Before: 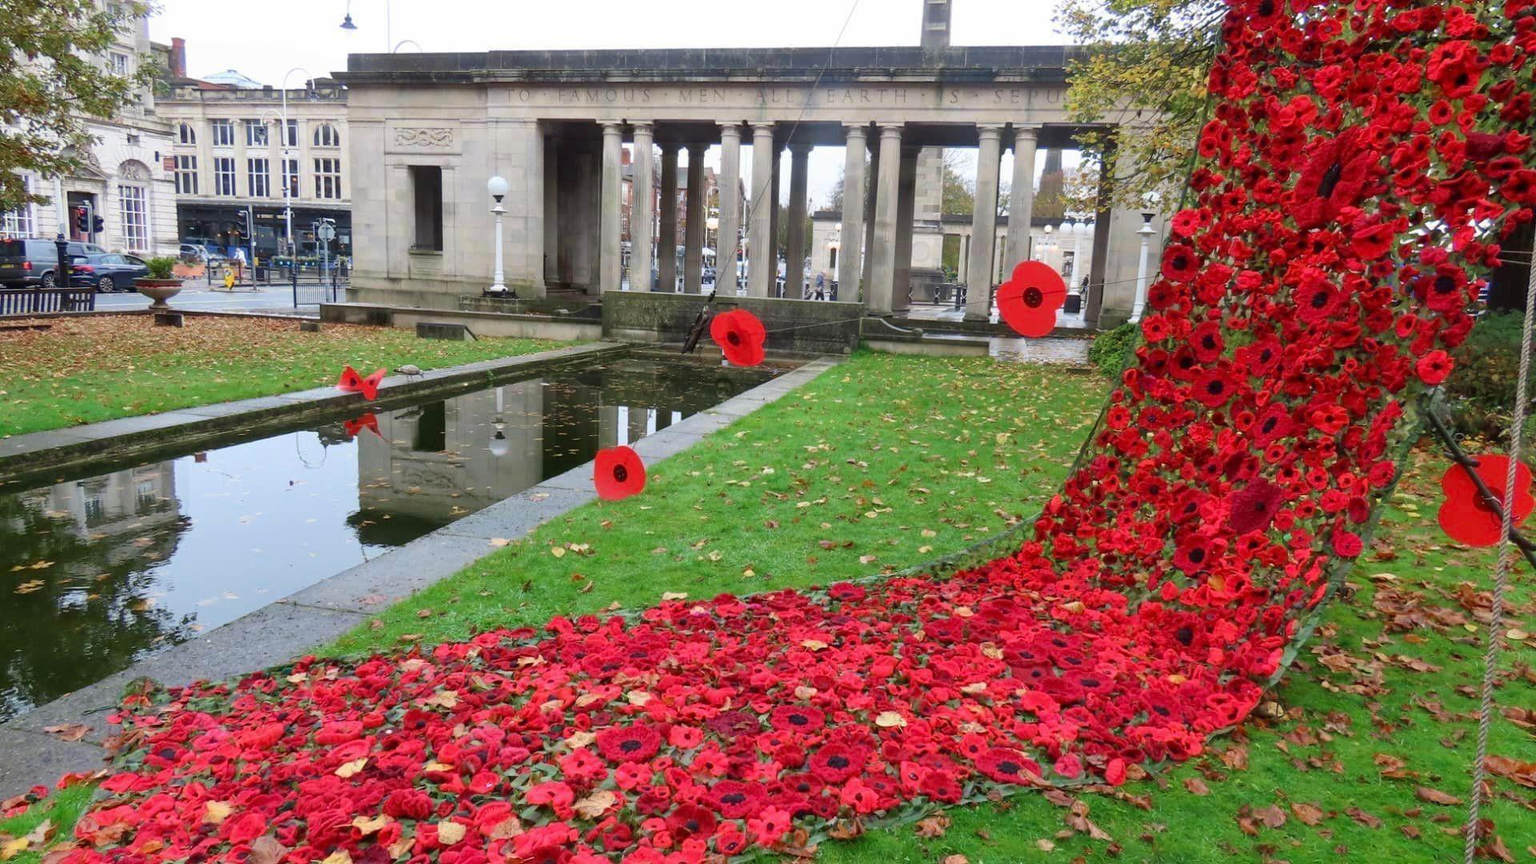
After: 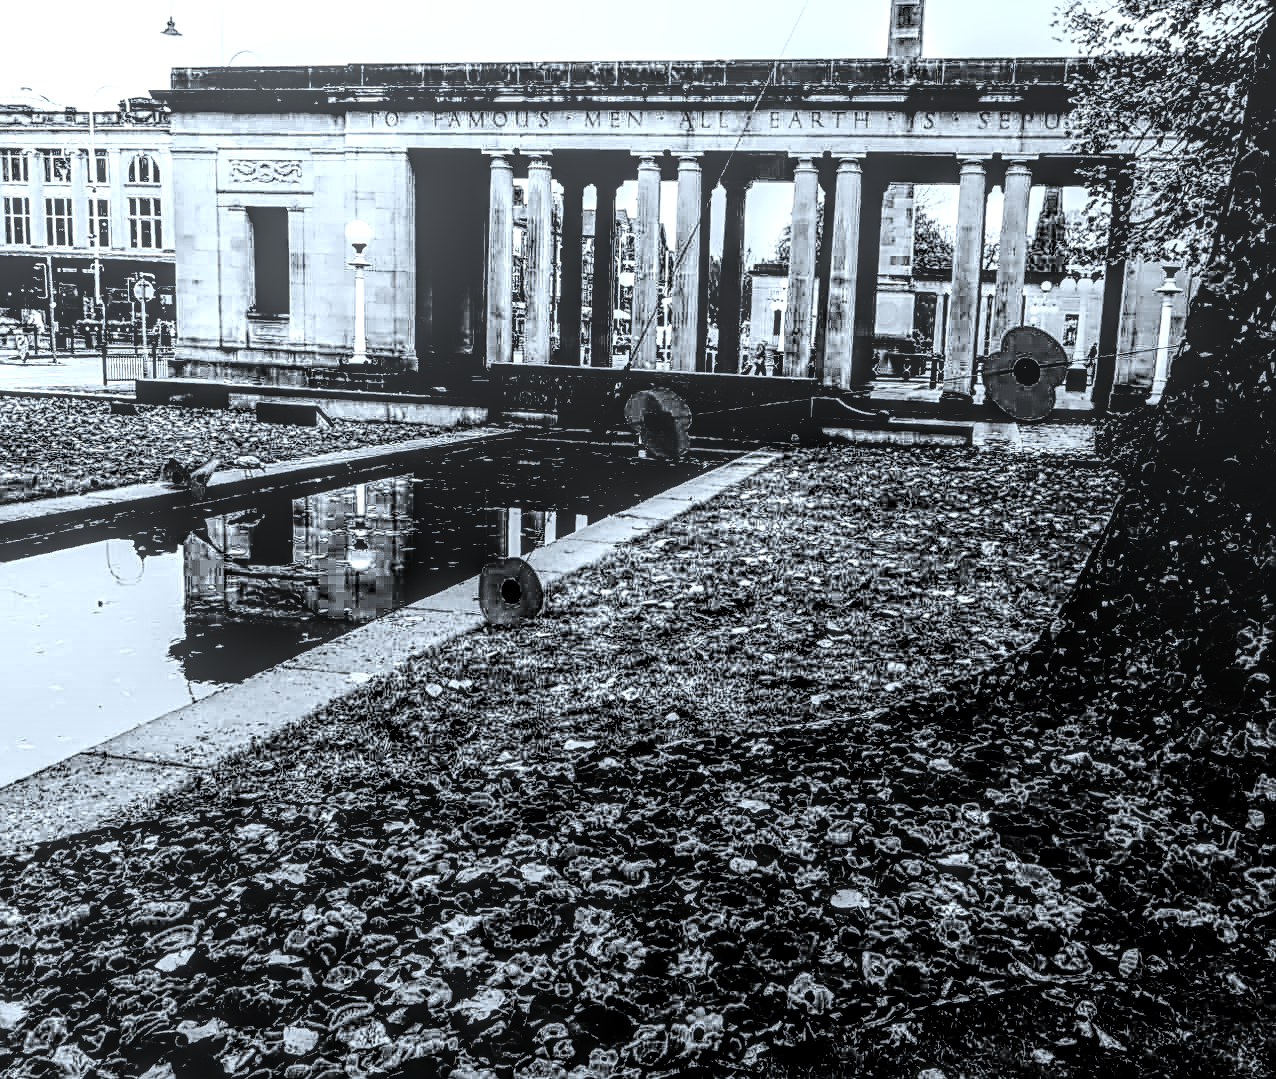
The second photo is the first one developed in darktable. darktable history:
crop and rotate: left 13.777%, right 19.731%
tone equalizer: -8 EV -0.745 EV, -7 EV -0.694 EV, -6 EV -0.561 EV, -5 EV -0.415 EV, -3 EV 0.402 EV, -2 EV 0.6 EV, -1 EV 0.694 EV, +0 EV 0.755 EV, edges refinement/feathering 500, mask exposure compensation -1.57 EV, preserve details guided filter
local contrast: highlights 5%, shadows 1%, detail 300%, midtone range 0.294
color calibration: output gray [0.246, 0.254, 0.501, 0], illuminant F (fluorescent), F source F9 (Cool White Deluxe 4150 K) – high CRI, x 0.374, y 0.373, temperature 4152.42 K
sharpen: radius 2.554, amount 0.648
contrast brightness saturation: contrast 0.77, brightness -0.993, saturation 0.982
color correction: highlights a* -3.8, highlights b* -10.84
